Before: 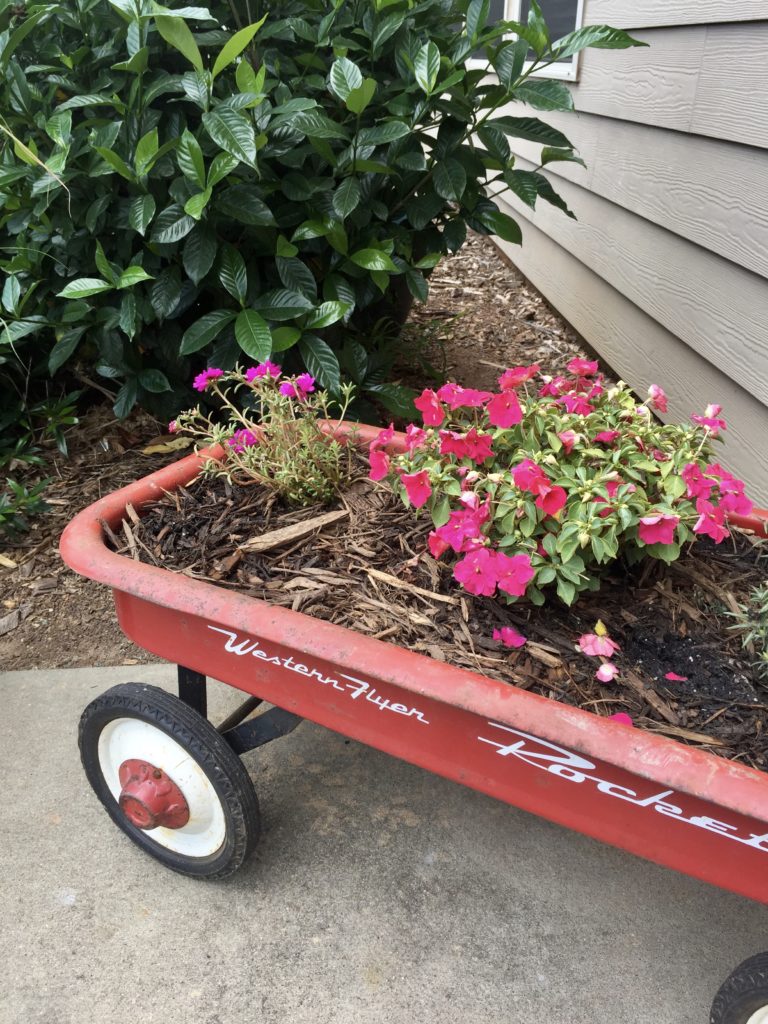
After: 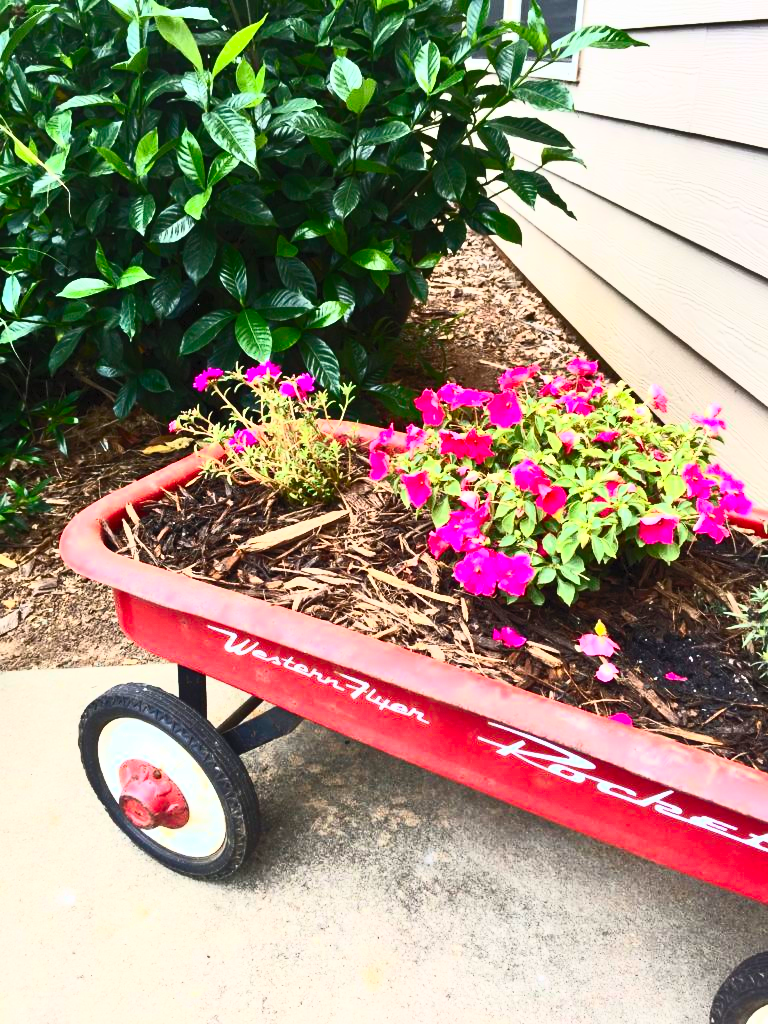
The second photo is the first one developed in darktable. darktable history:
contrast brightness saturation: contrast 0.814, brightness 0.591, saturation 0.601
